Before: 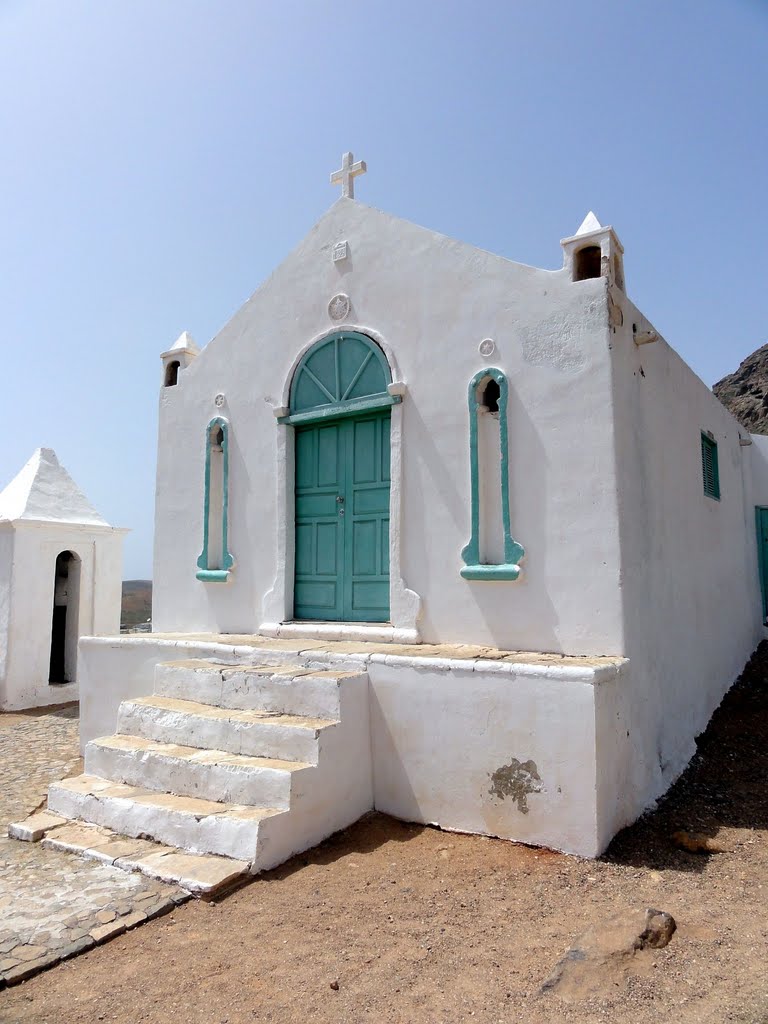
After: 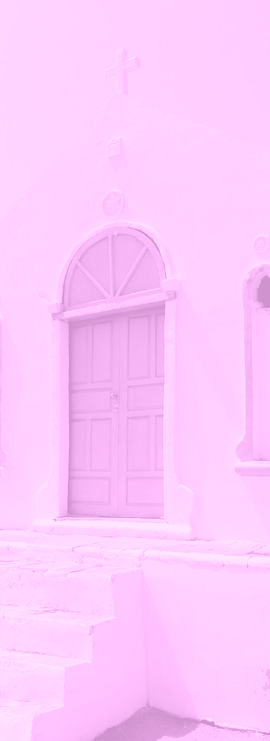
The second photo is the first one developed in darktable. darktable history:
colorize: hue 331.2°, saturation 75%, source mix 30.28%, lightness 70.52%, version 1
crop and rotate: left 29.476%, top 10.214%, right 35.32%, bottom 17.333%
